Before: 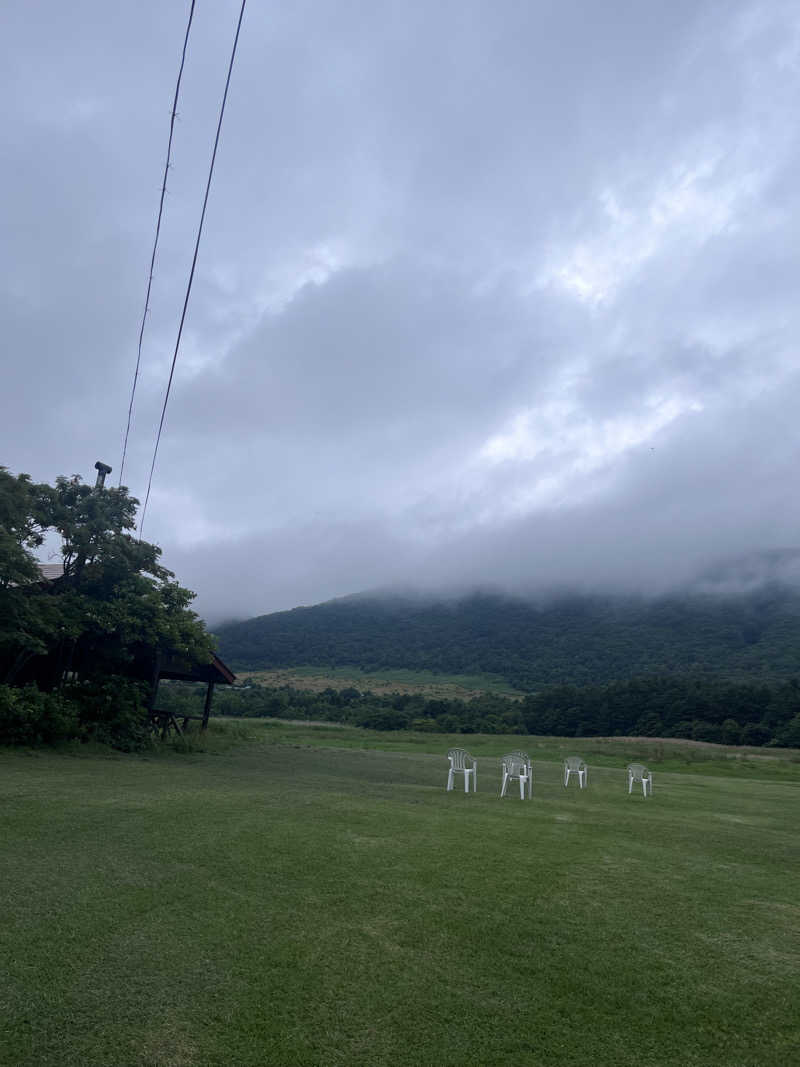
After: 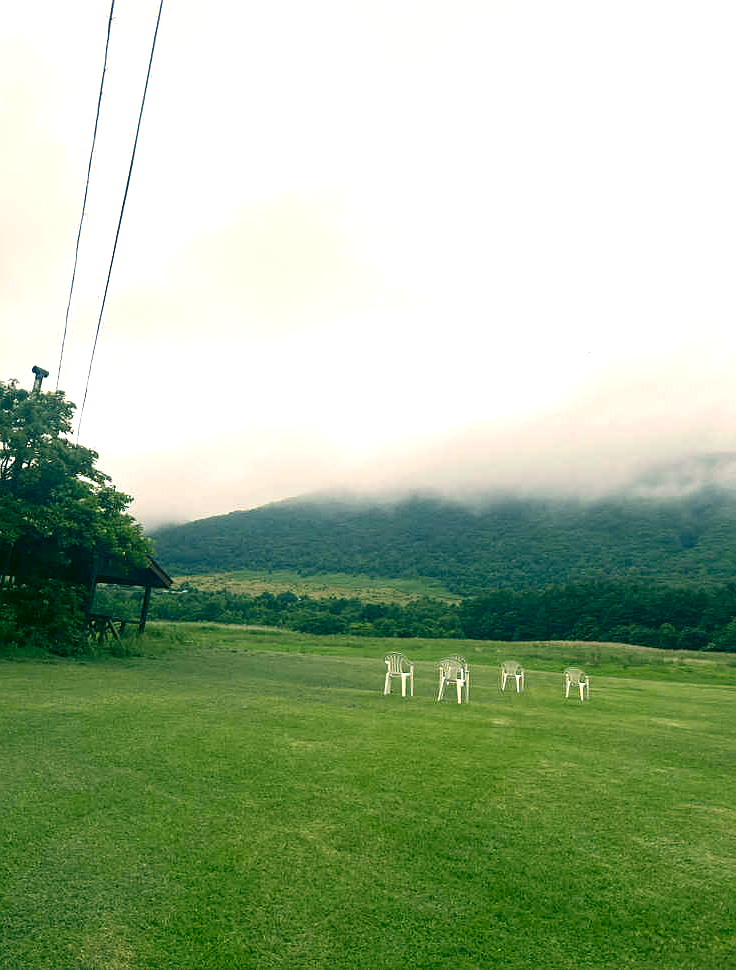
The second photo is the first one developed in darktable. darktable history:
crop and rotate: left 7.907%, top 9.066%
color correction: highlights a* 5.62, highlights b* 32.94, shadows a* -26.42, shadows b* 4
exposure: black level correction 0, exposure 1.356 EV, compensate highlight preservation false
sharpen: radius 1.039
